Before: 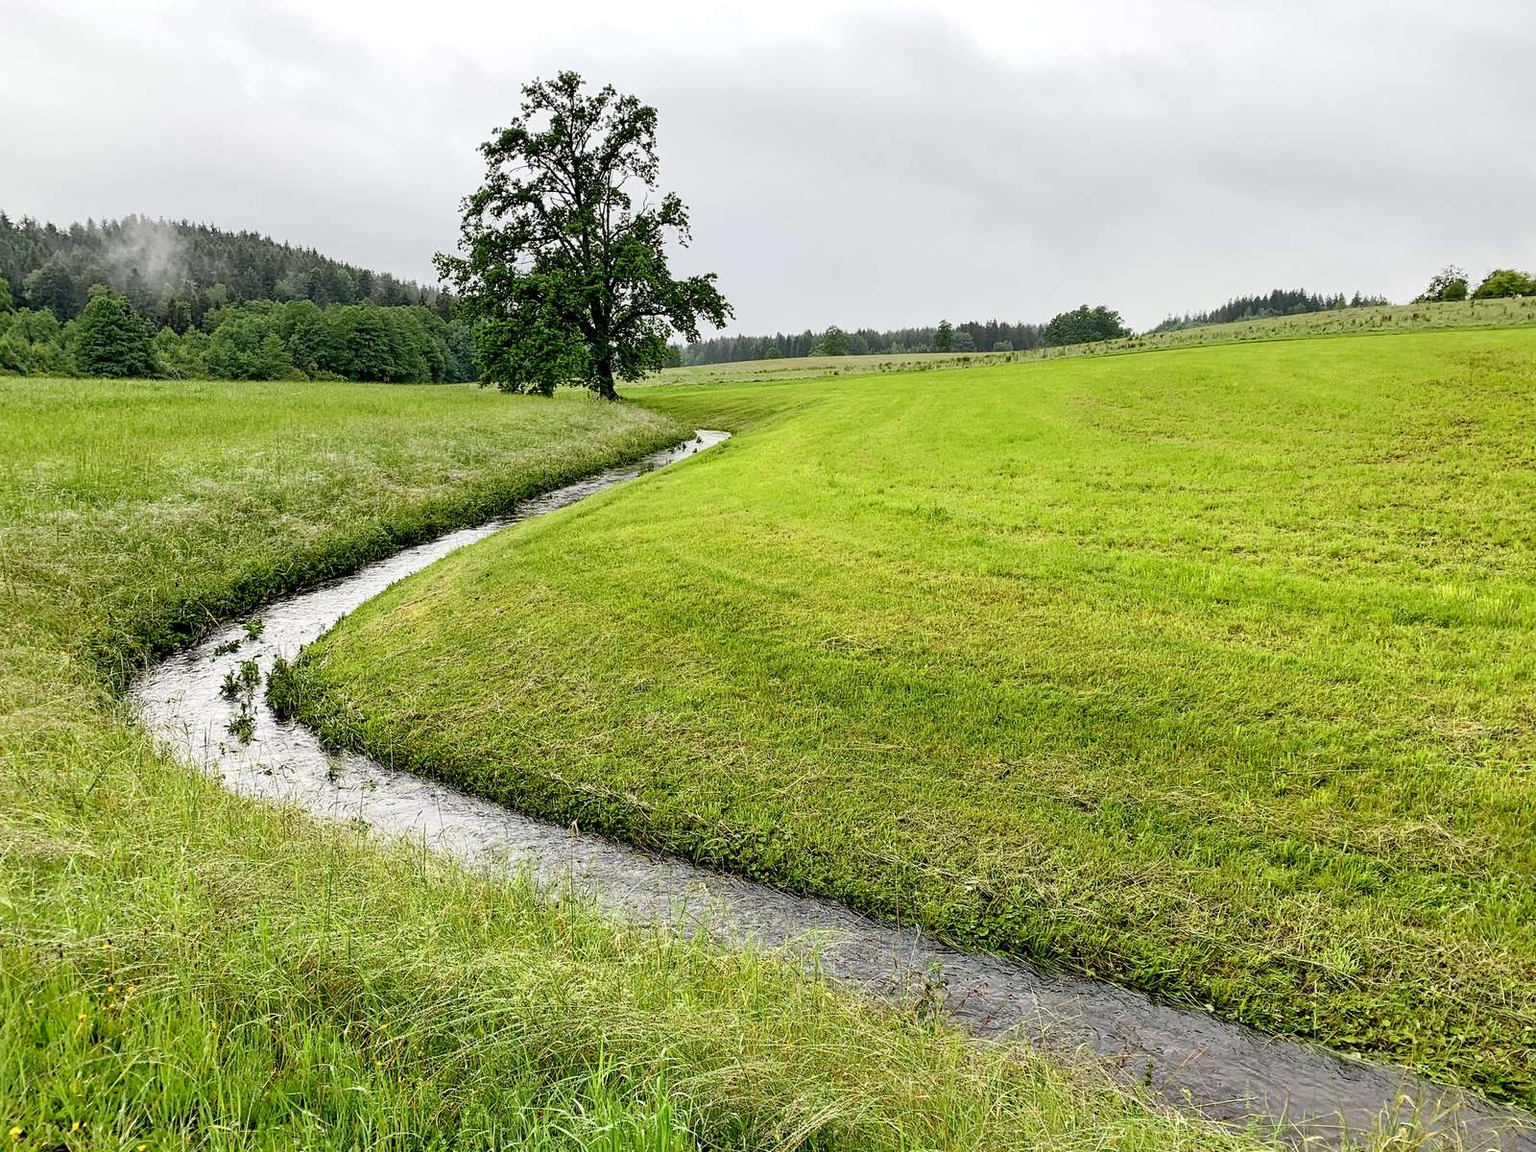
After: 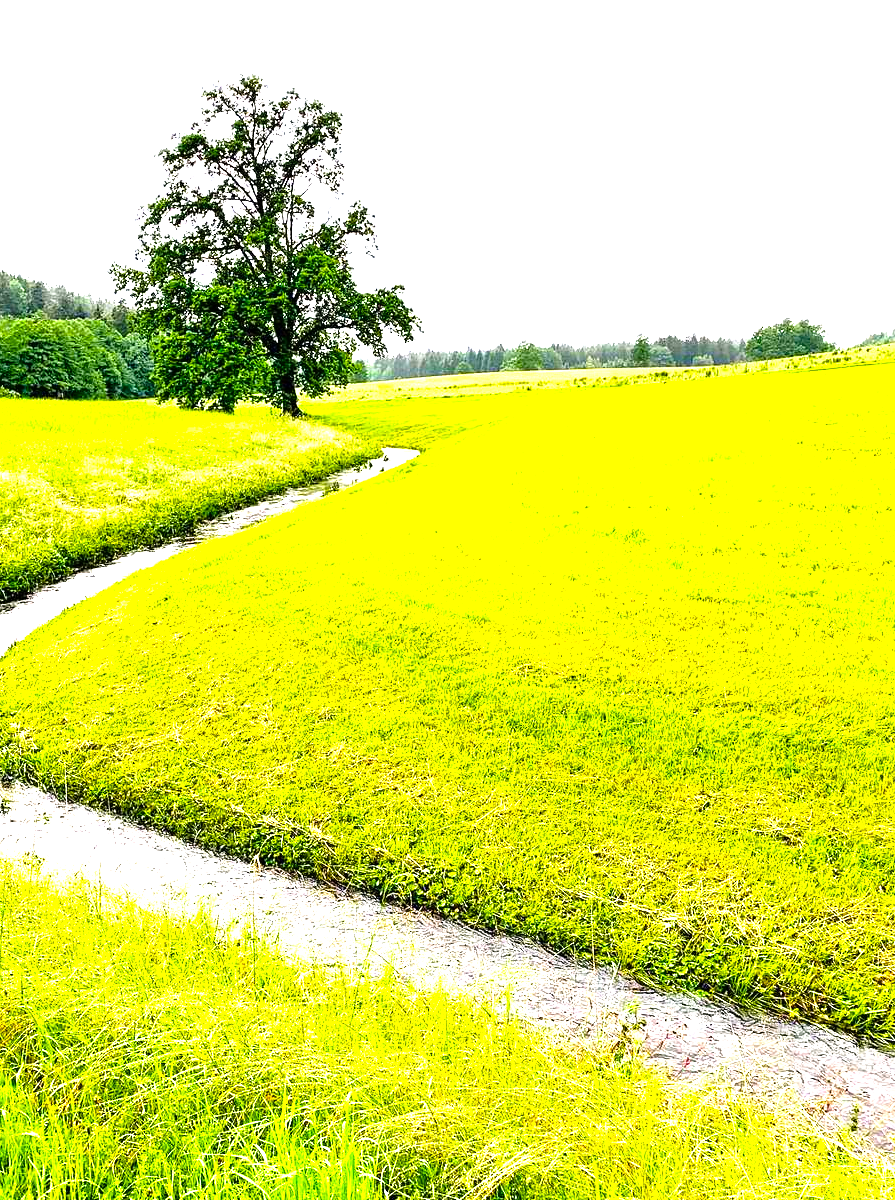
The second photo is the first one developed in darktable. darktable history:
crop: left 21.379%, right 22.648%
exposure: exposure 0.774 EV, compensate highlight preservation false
color balance rgb: highlights gain › chroma 1.435%, highlights gain › hue 307.3°, linear chroma grading › global chroma 20.277%, perceptual saturation grading › global saturation 0.981%, perceptual brilliance grading › global brilliance 12.009%, global vibrance 20%
color calibration: illuminant same as pipeline (D50), adaptation XYZ, x 0.346, y 0.359, temperature 5021.95 K, saturation algorithm version 1 (2020)
tone equalizer: -8 EV -0.756 EV, -7 EV -0.683 EV, -6 EV -0.606 EV, -5 EV -0.405 EV, -3 EV 0.373 EV, -2 EV 0.6 EV, -1 EV 0.683 EV, +0 EV 0.722 EV
